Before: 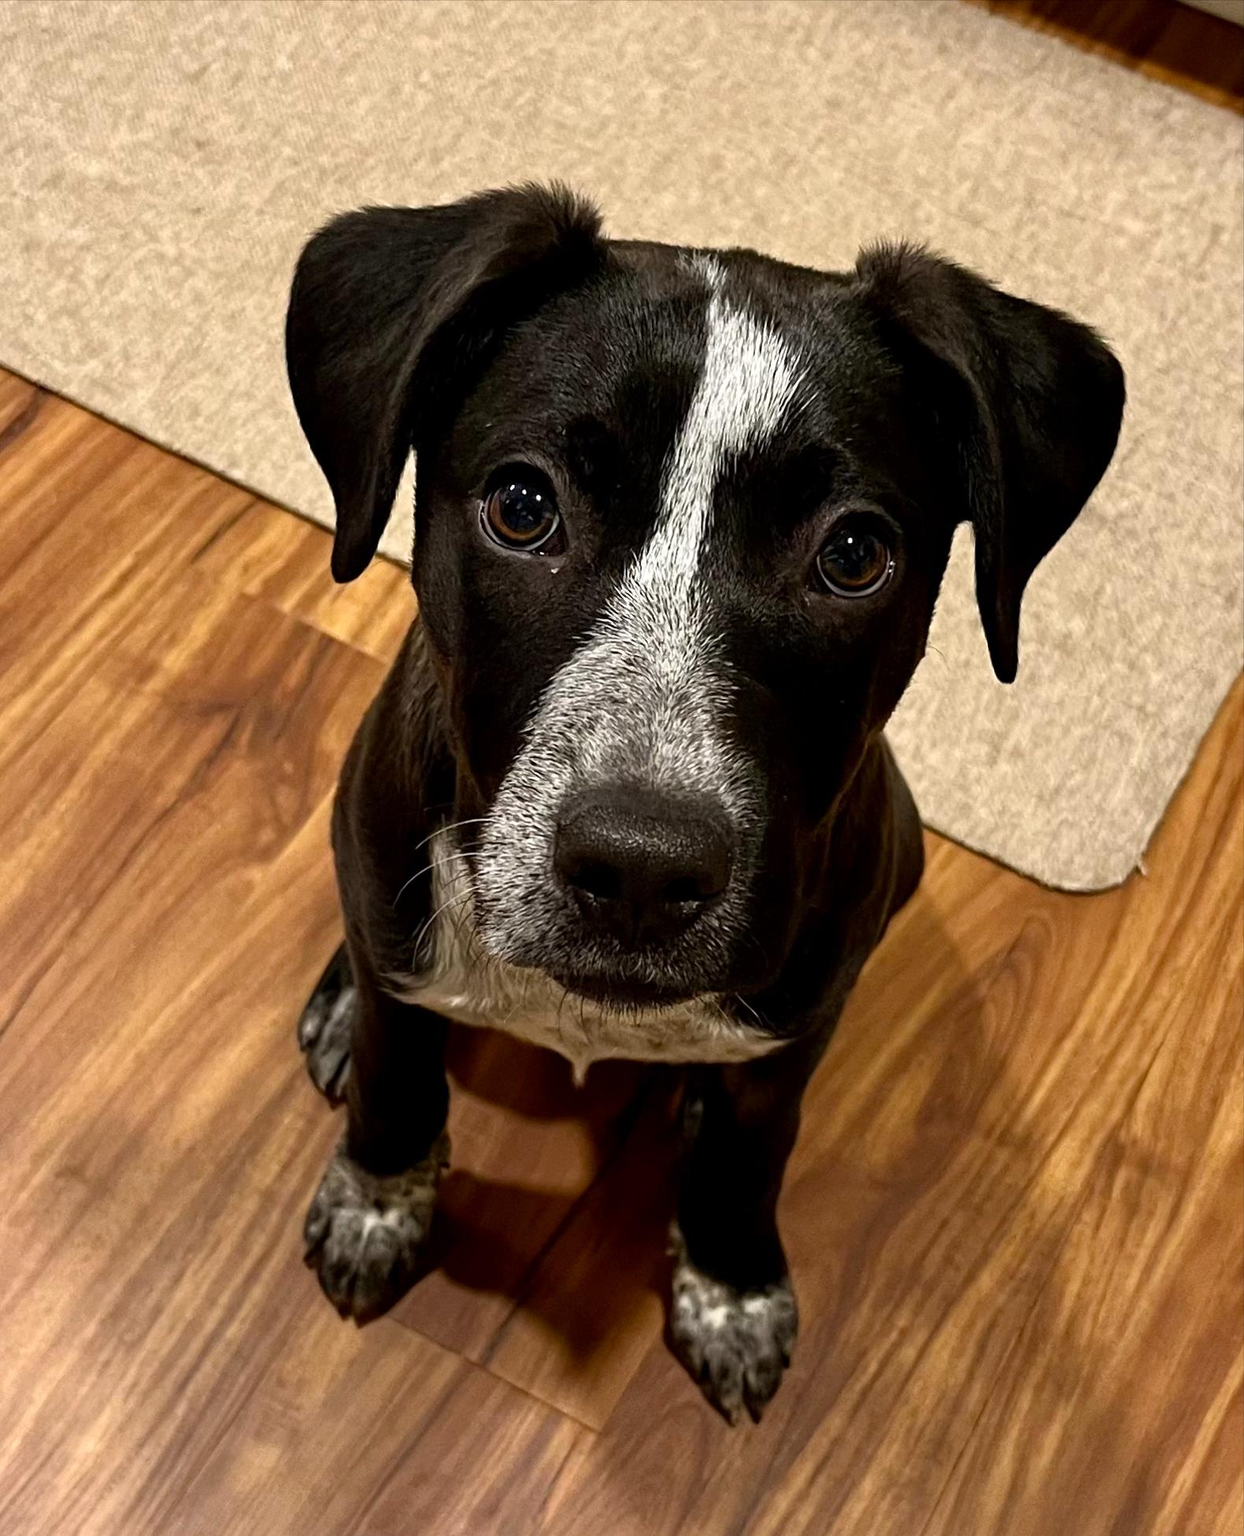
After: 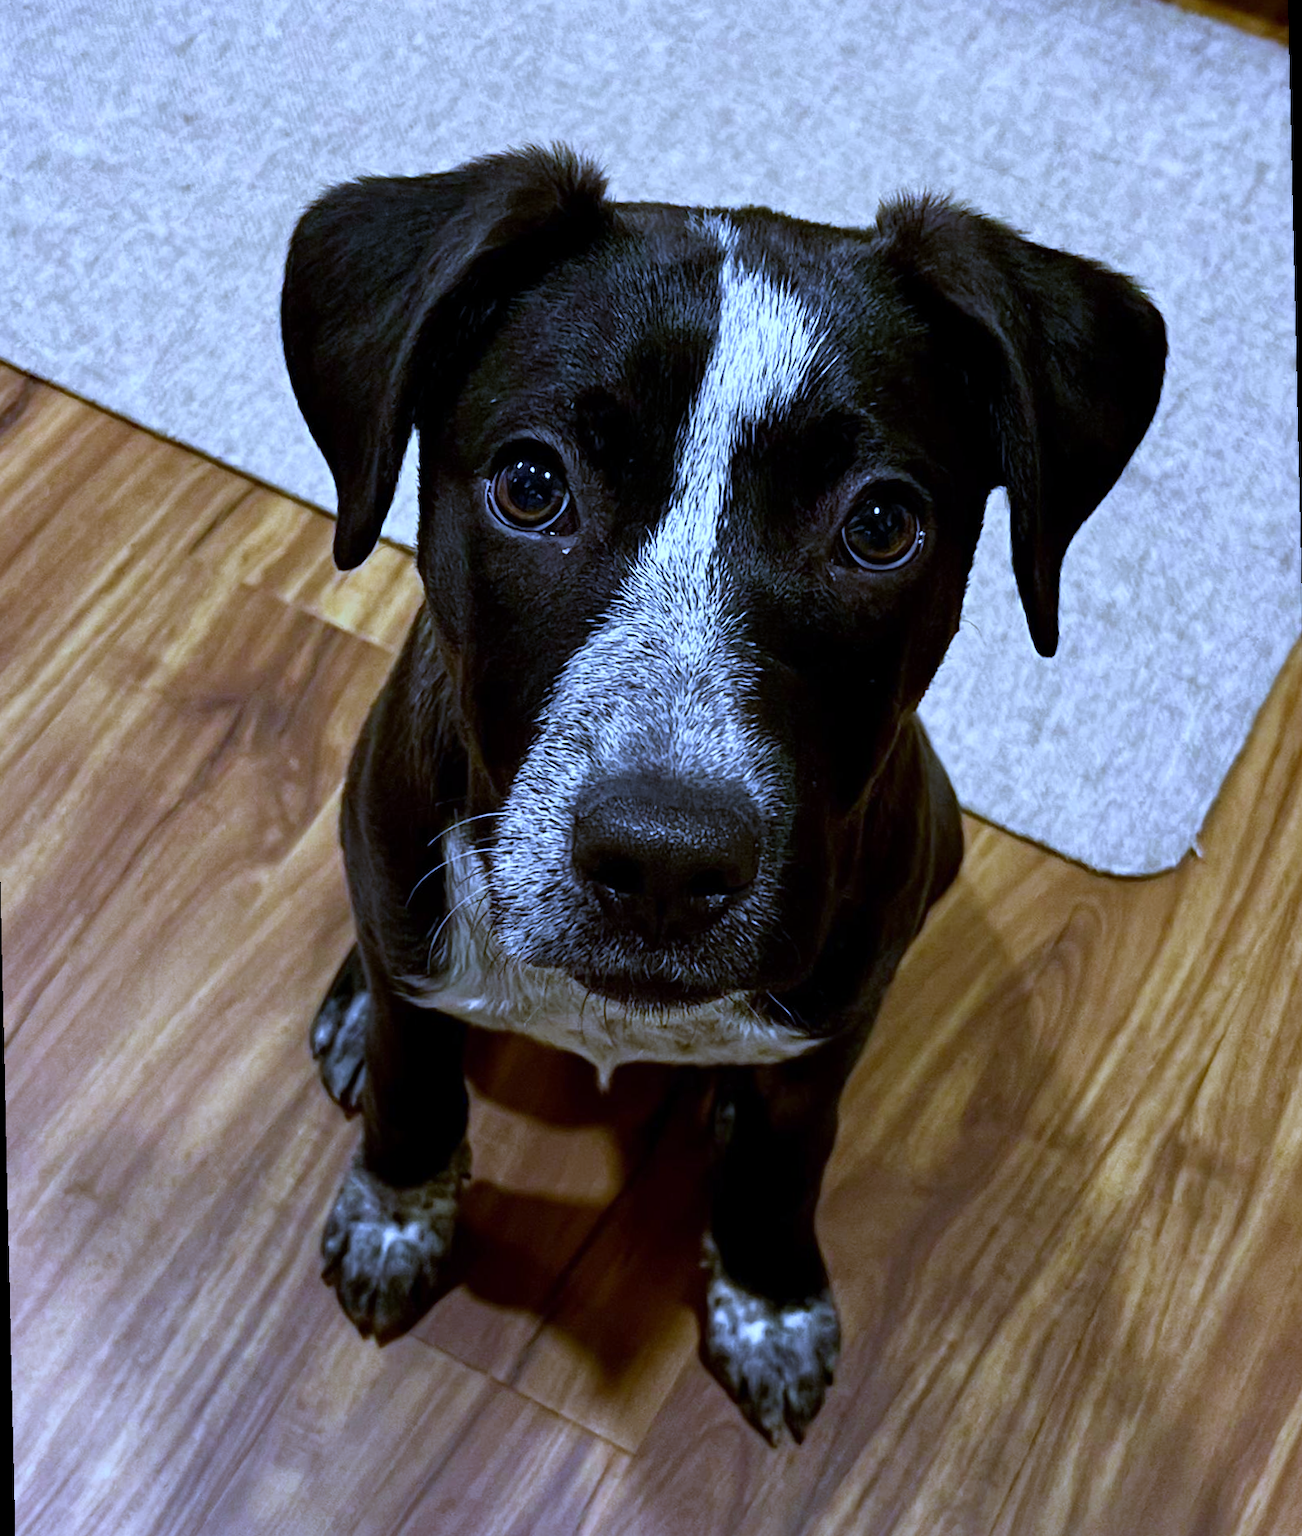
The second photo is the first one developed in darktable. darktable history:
rotate and perspective: rotation -1.32°, lens shift (horizontal) -0.031, crop left 0.015, crop right 0.985, crop top 0.047, crop bottom 0.982
velvia: strength 15%
white balance: red 0.766, blue 1.537
